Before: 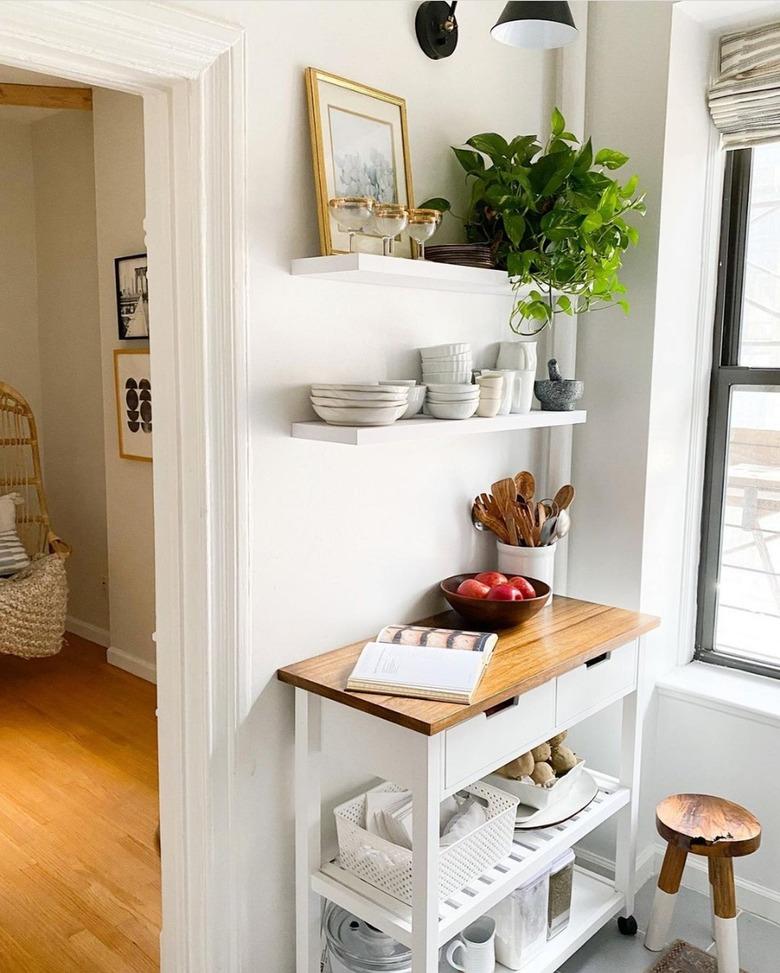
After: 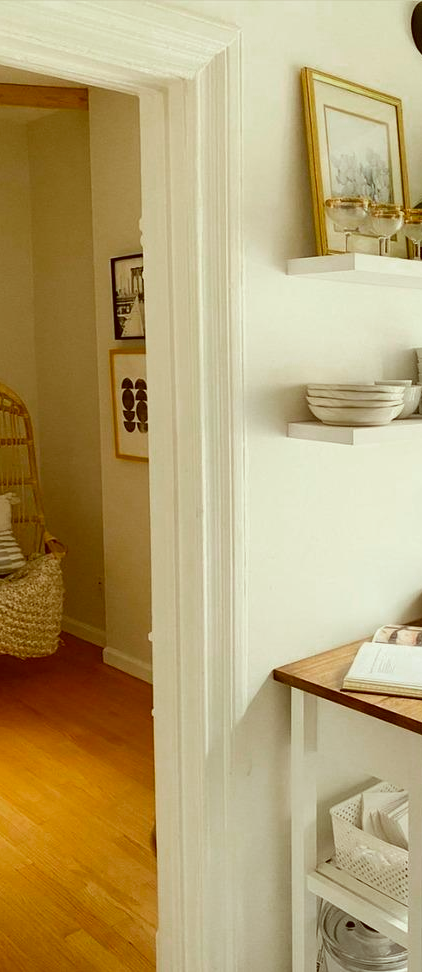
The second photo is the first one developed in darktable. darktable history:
color correction: highlights a* -5.58, highlights b* 9.8, shadows a* 9.63, shadows b* 25.03
crop: left 0.633%, right 45.231%, bottom 0.088%
color zones: curves: ch0 [(0.203, 0.433) (0.607, 0.517) (0.697, 0.696) (0.705, 0.897)]
